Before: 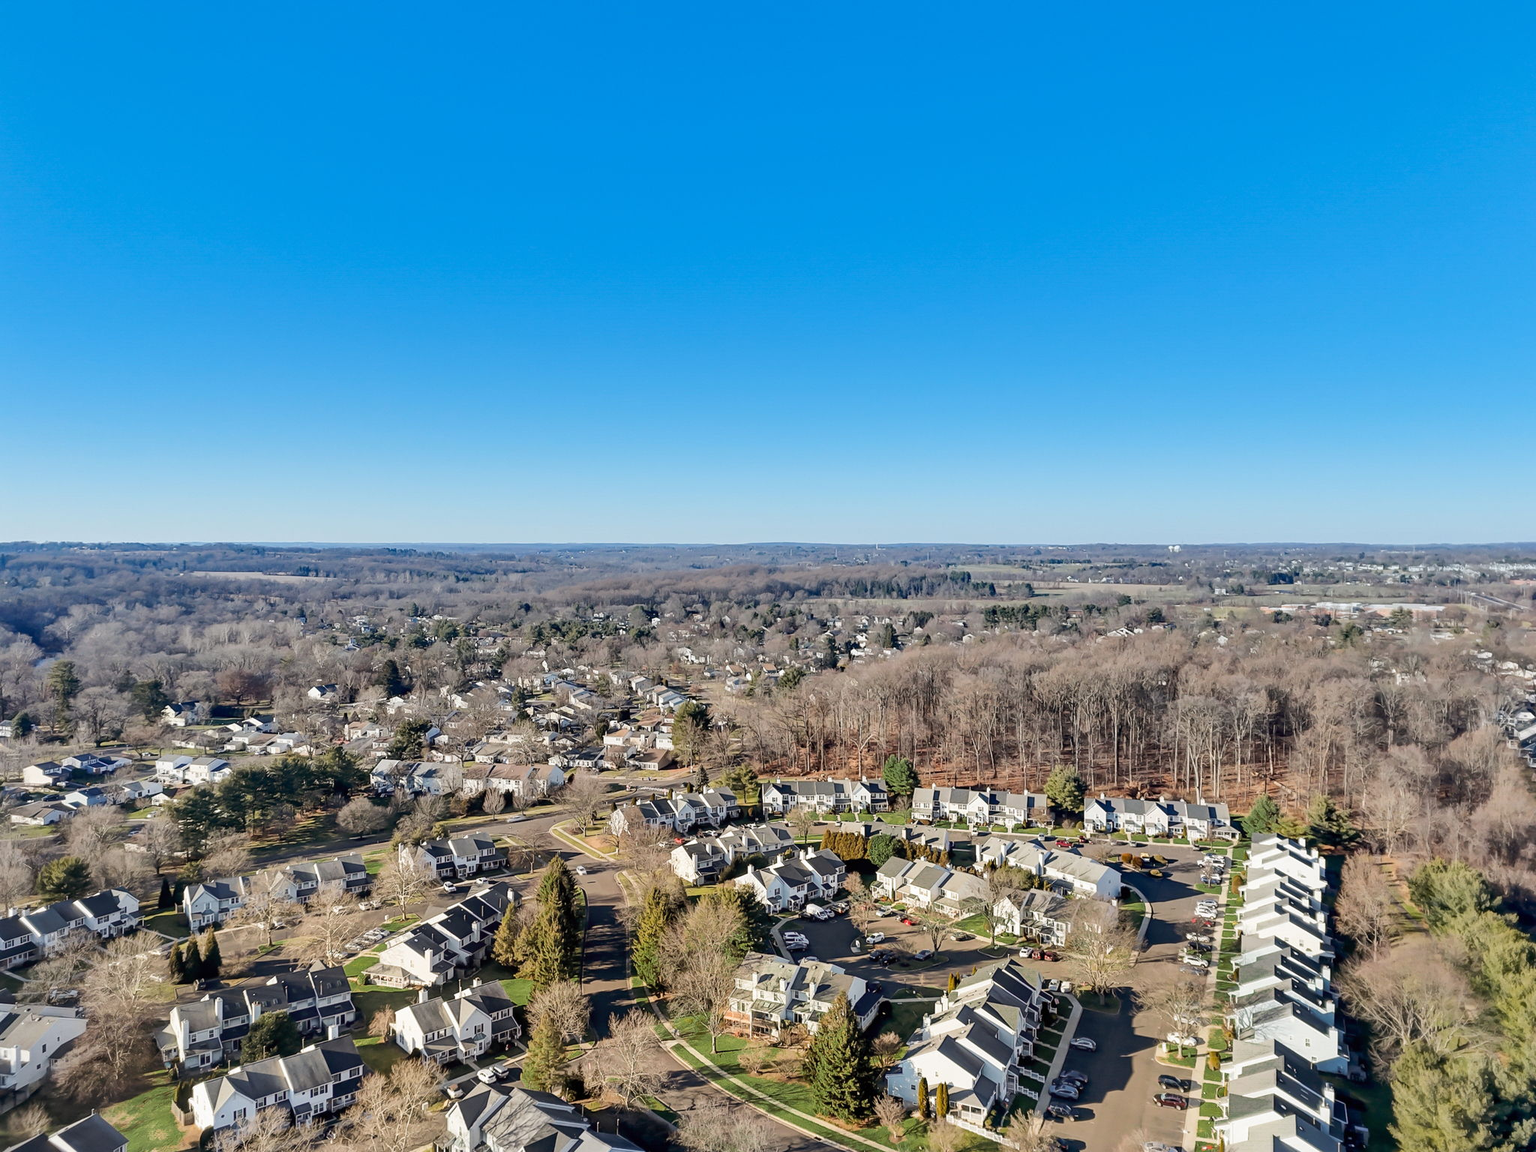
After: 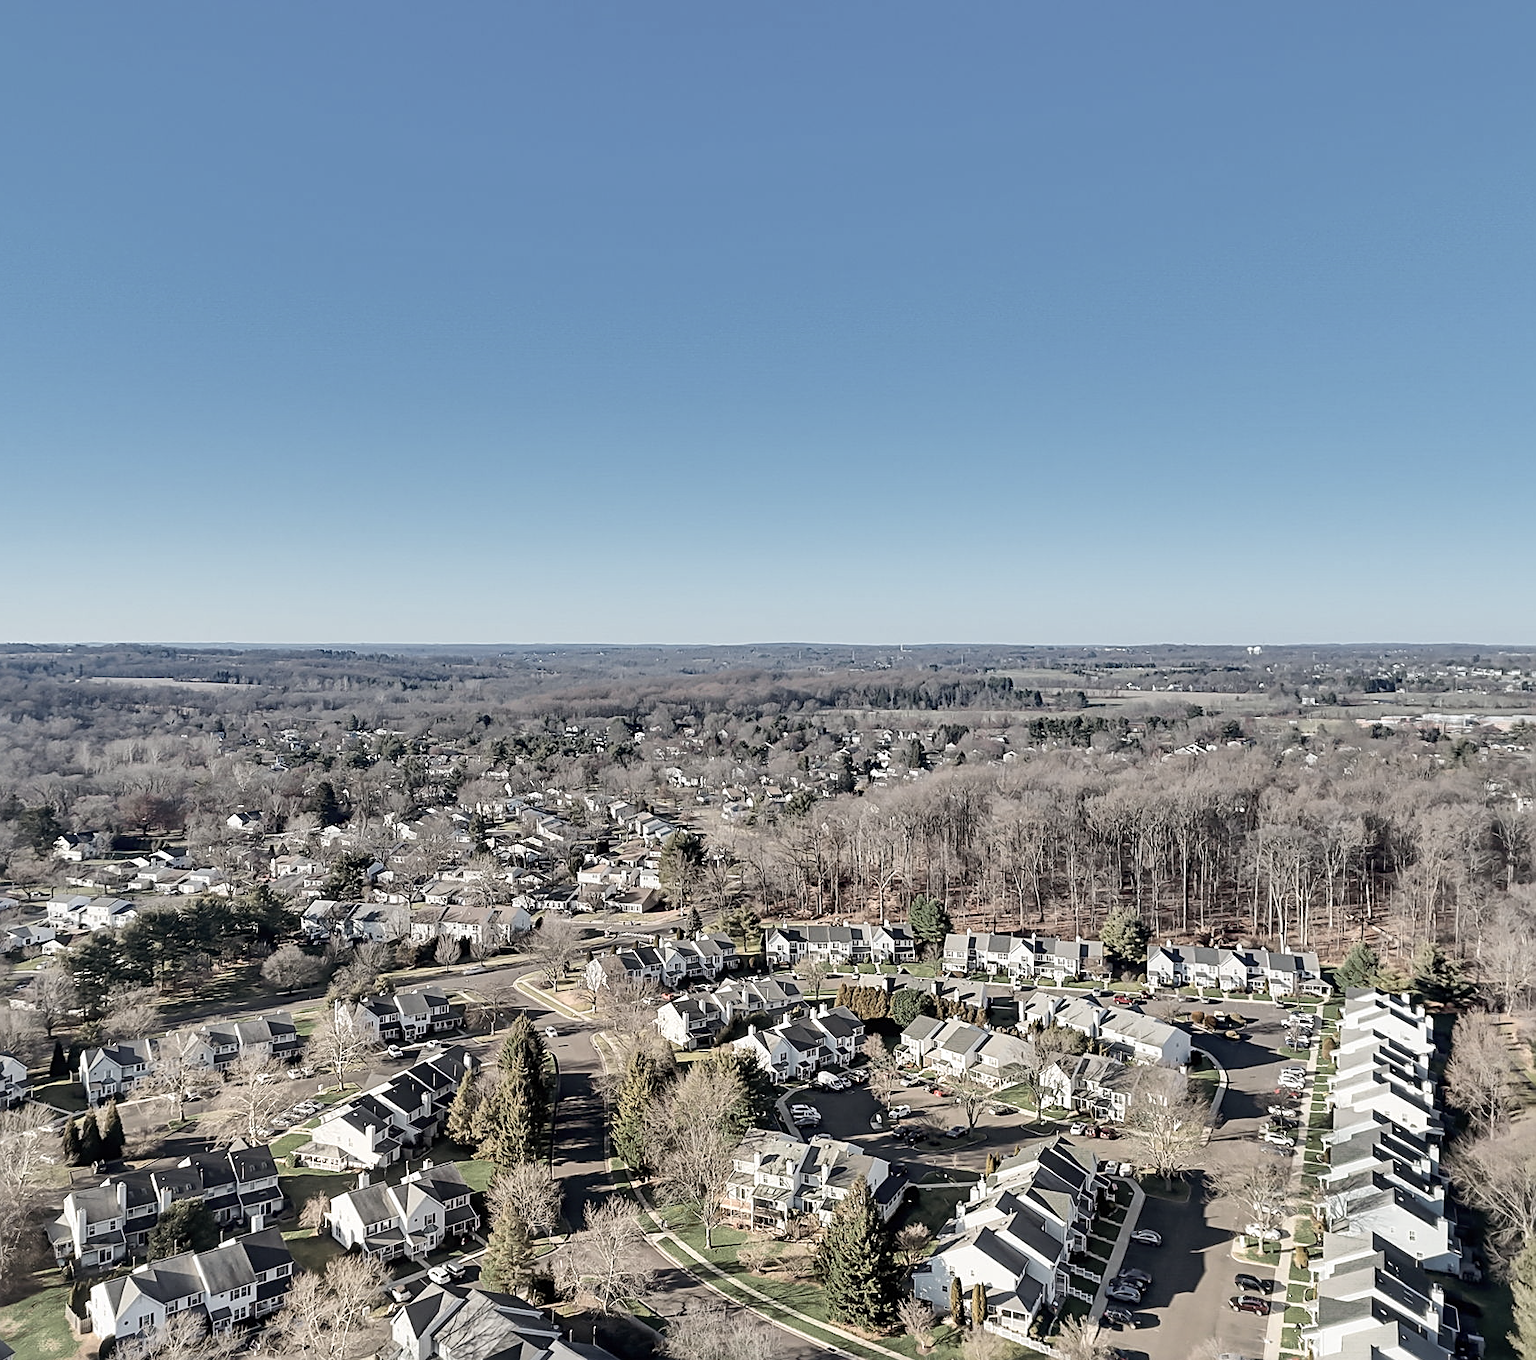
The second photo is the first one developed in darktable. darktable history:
color zones: curves: ch0 [(0, 0.6) (0.129, 0.585) (0.193, 0.596) (0.429, 0.5) (0.571, 0.5) (0.714, 0.5) (0.857, 0.5) (1, 0.6)]; ch1 [(0, 0.453) (0.112, 0.245) (0.213, 0.252) (0.429, 0.233) (0.571, 0.231) (0.683, 0.242) (0.857, 0.296) (1, 0.453)]
crop: left 7.598%, right 7.873%
sharpen: on, module defaults
